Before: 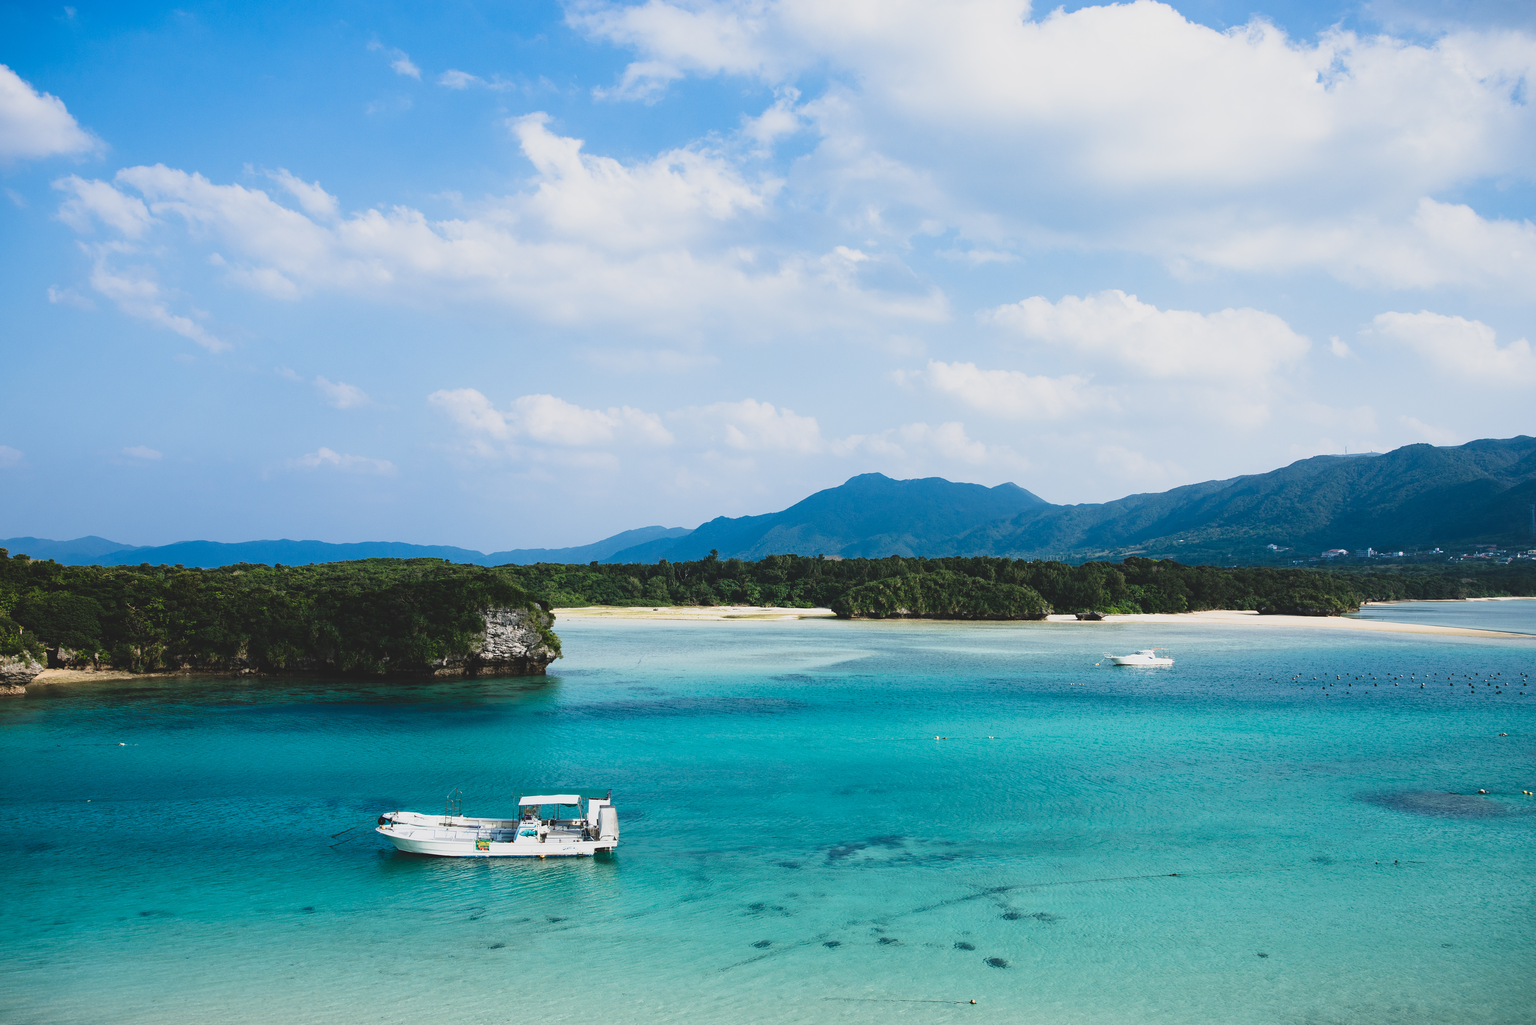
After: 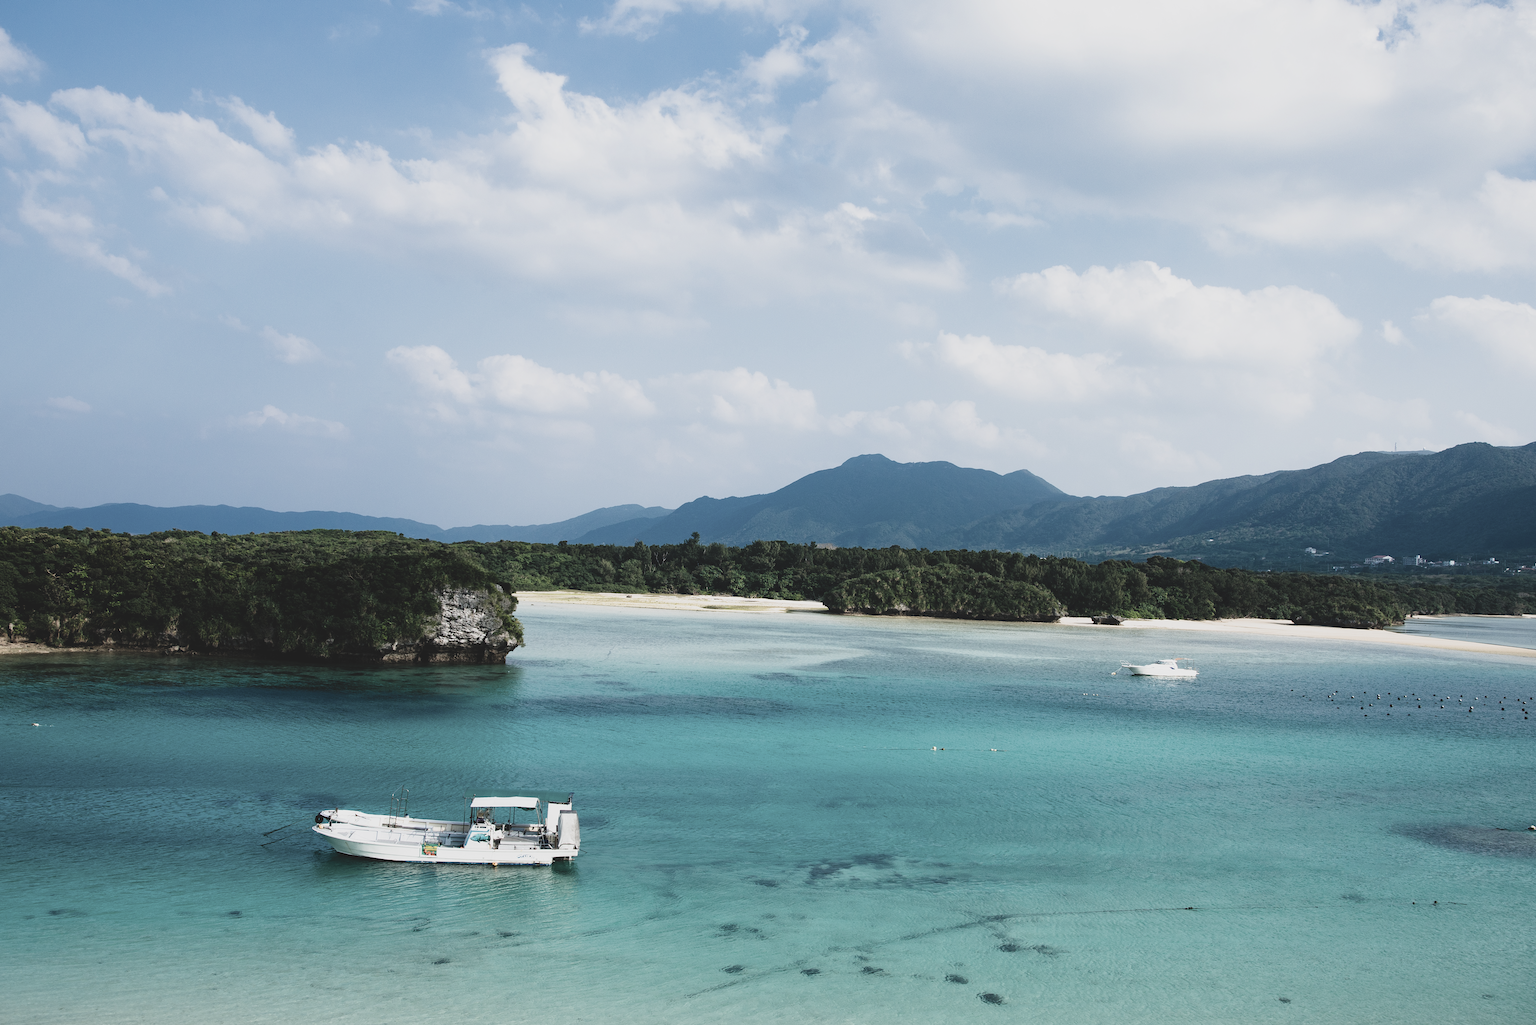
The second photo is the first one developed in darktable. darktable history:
crop and rotate: angle -1.96°, left 3.097%, top 4.154%, right 1.586%, bottom 0.529%
color correction: saturation 0.57
